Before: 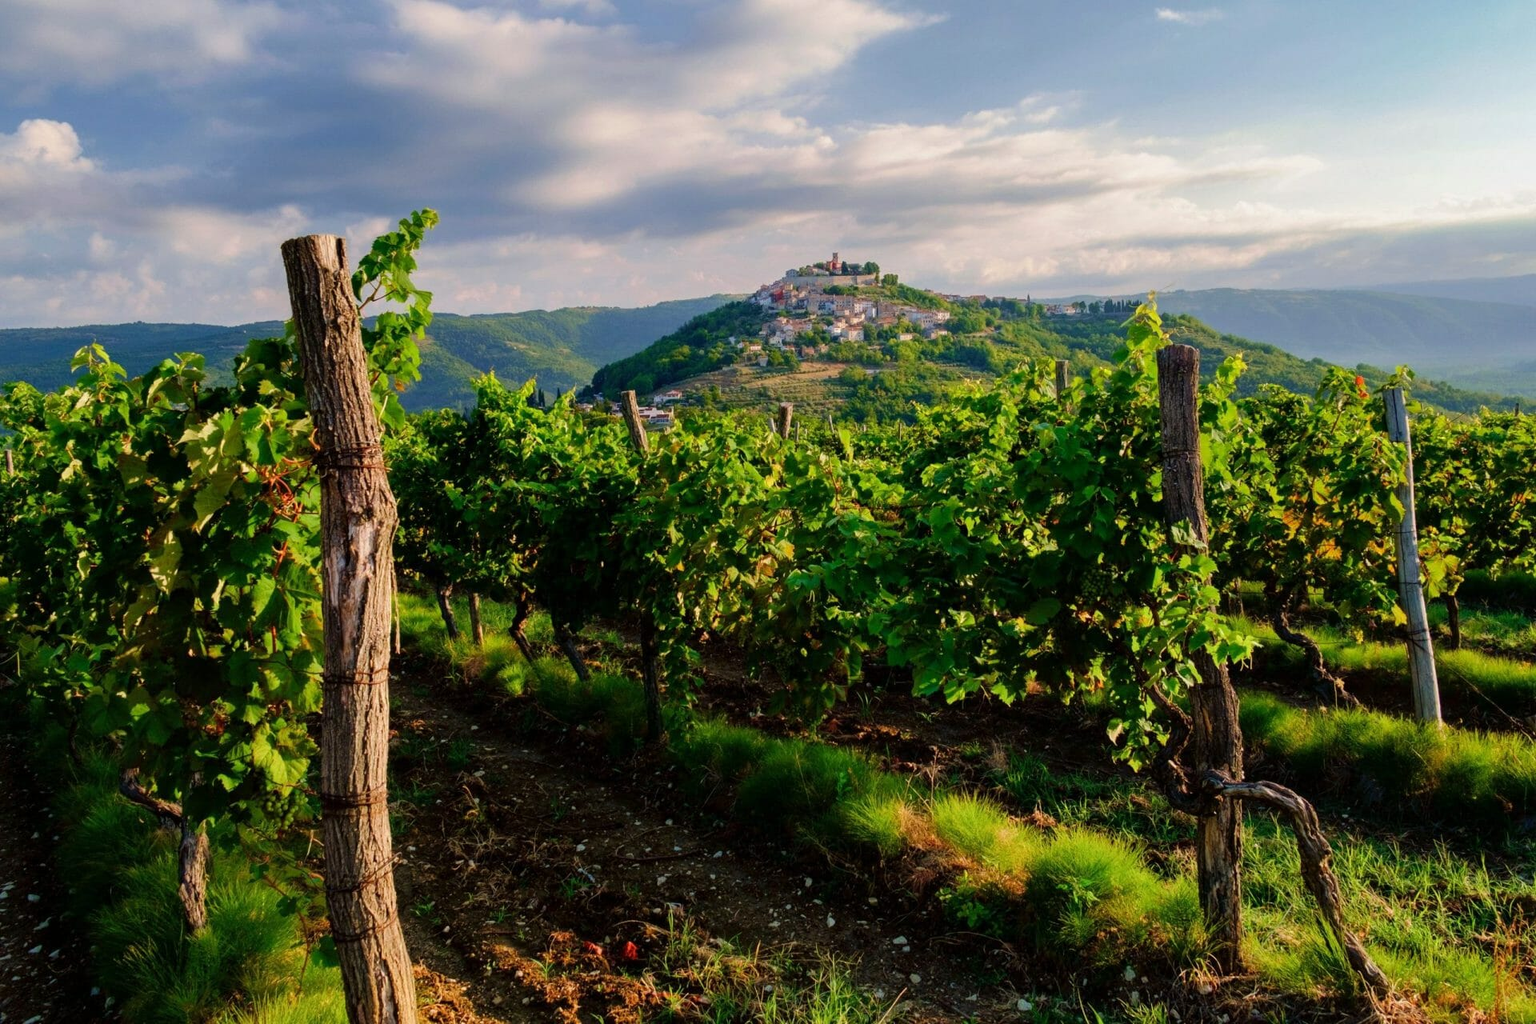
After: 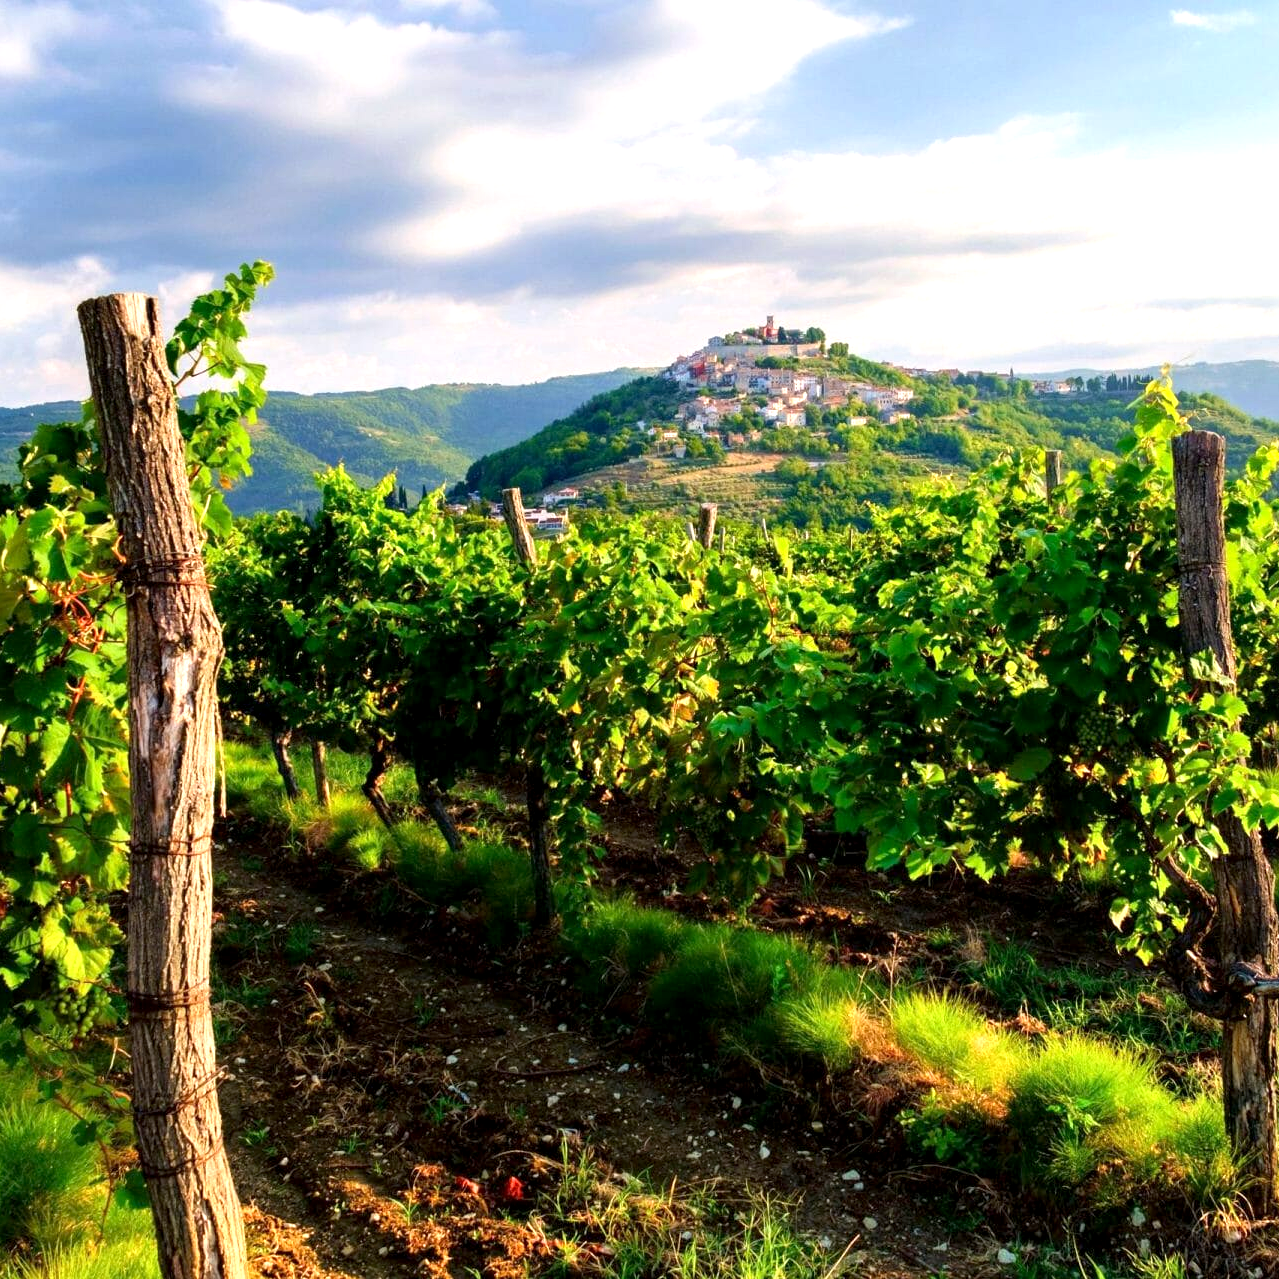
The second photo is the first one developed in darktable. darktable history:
crop and rotate: left 14.292%, right 19.041%
exposure: black level correction 0.001, exposure 1 EV, compensate highlight preservation false
